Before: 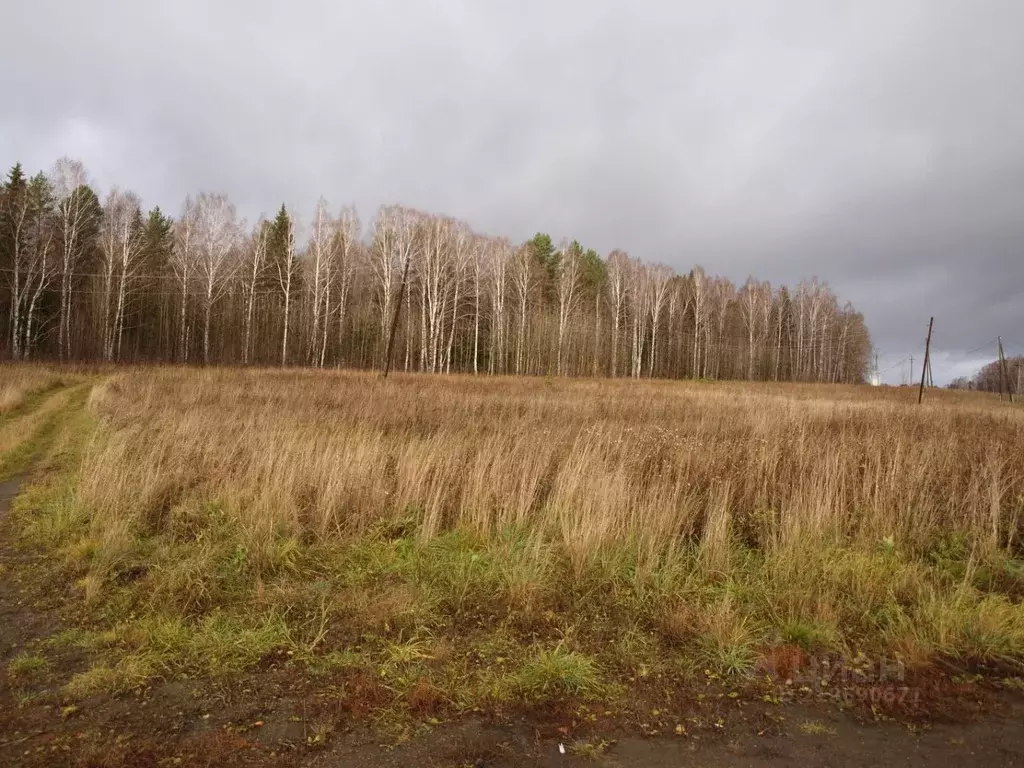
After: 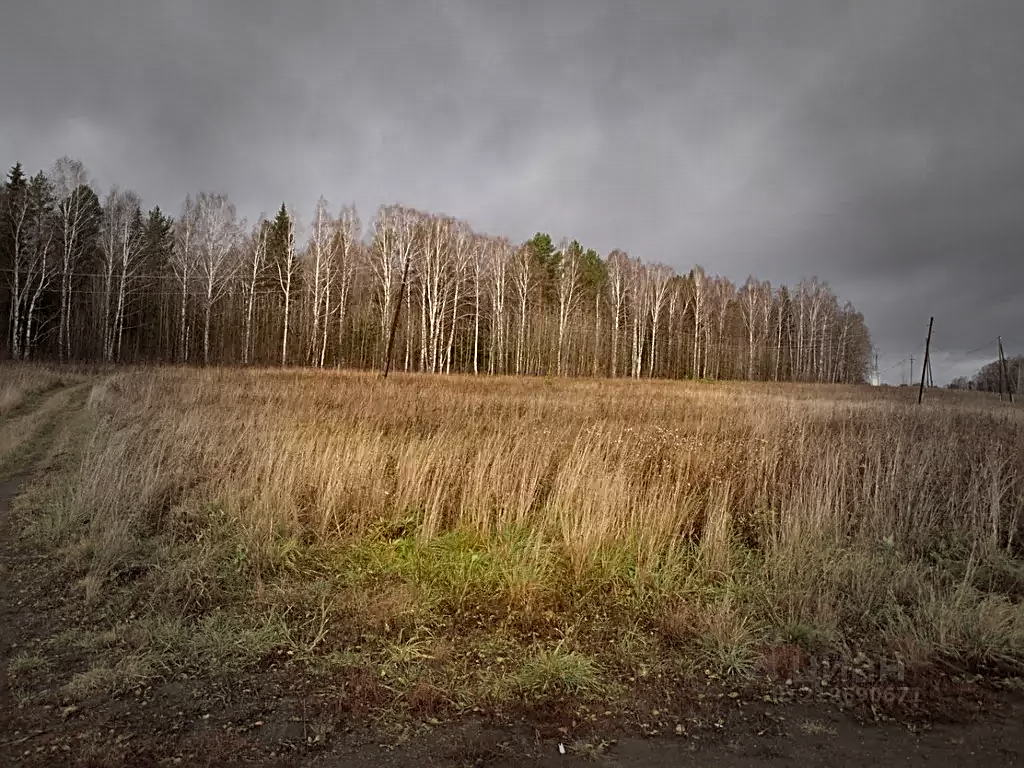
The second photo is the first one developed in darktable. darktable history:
exposure: black level correction 0.005, exposure 0.001 EV, compensate highlight preservation false
vignetting: fall-off start 40%, fall-off radius 40%
shadows and highlights: radius 108.52, shadows 40.68, highlights -72.88, low approximation 0.01, soften with gaussian
sharpen: radius 2.584, amount 0.688
